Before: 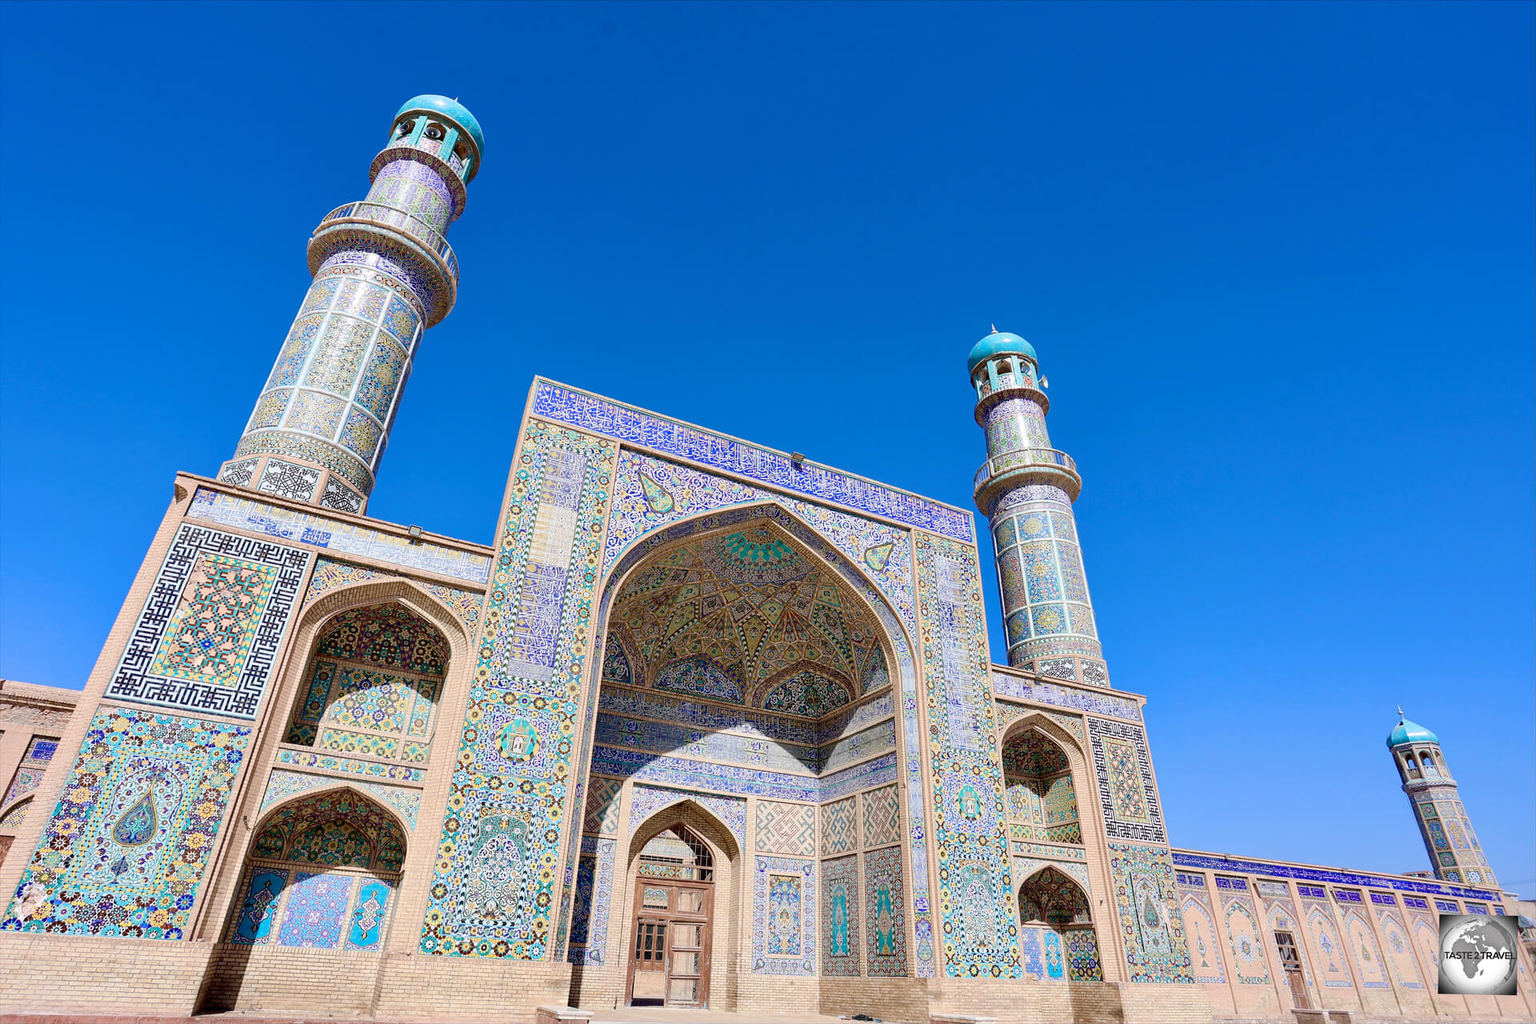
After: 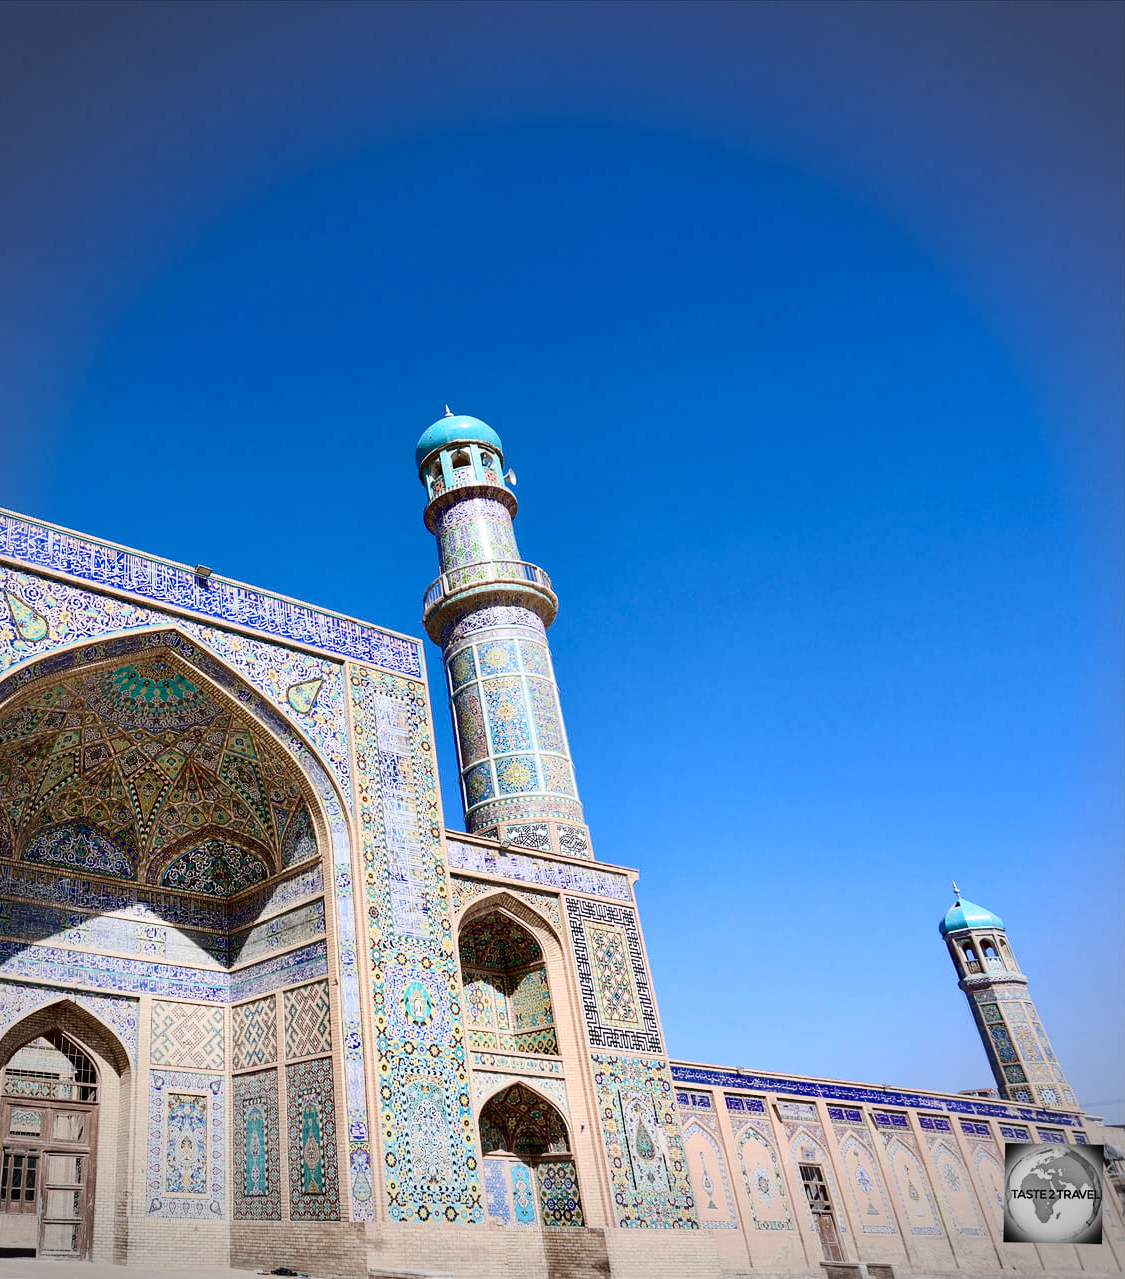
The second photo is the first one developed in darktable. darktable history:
vignetting: width/height ratio 1.092
crop: left 41.403%
contrast brightness saturation: contrast 0.273
